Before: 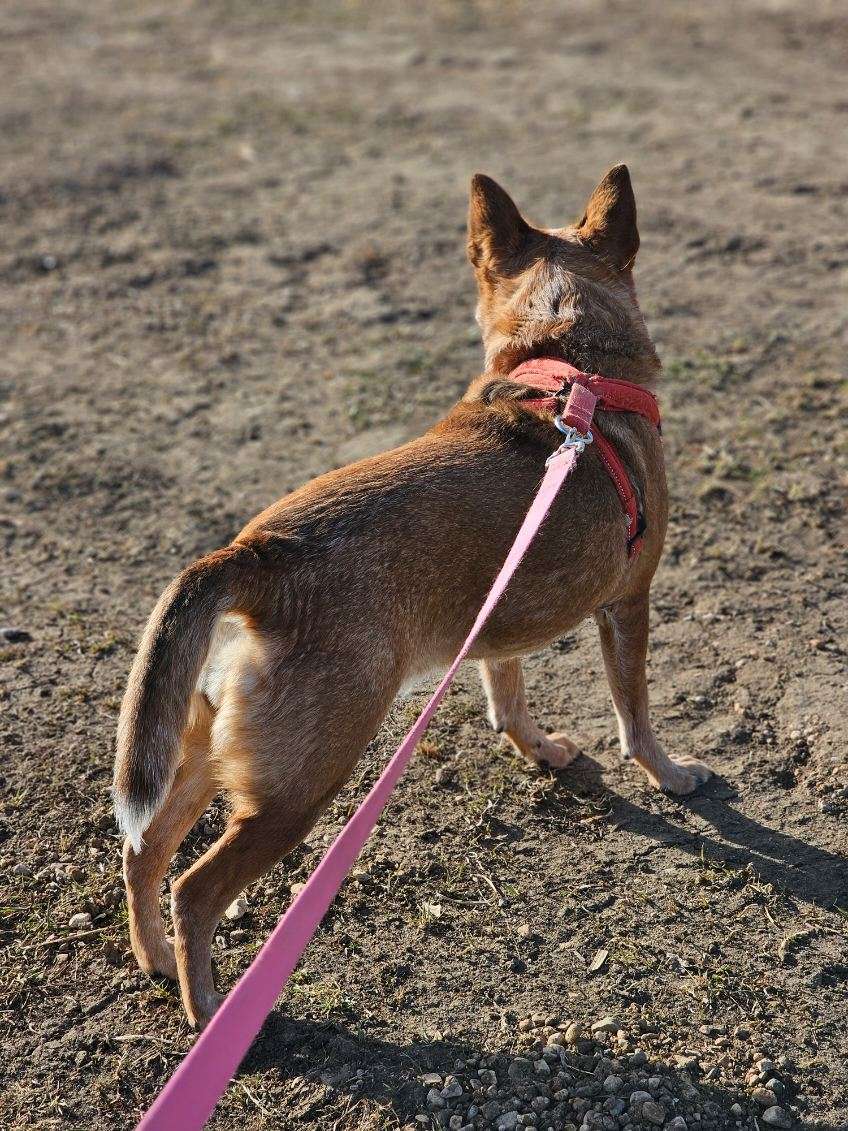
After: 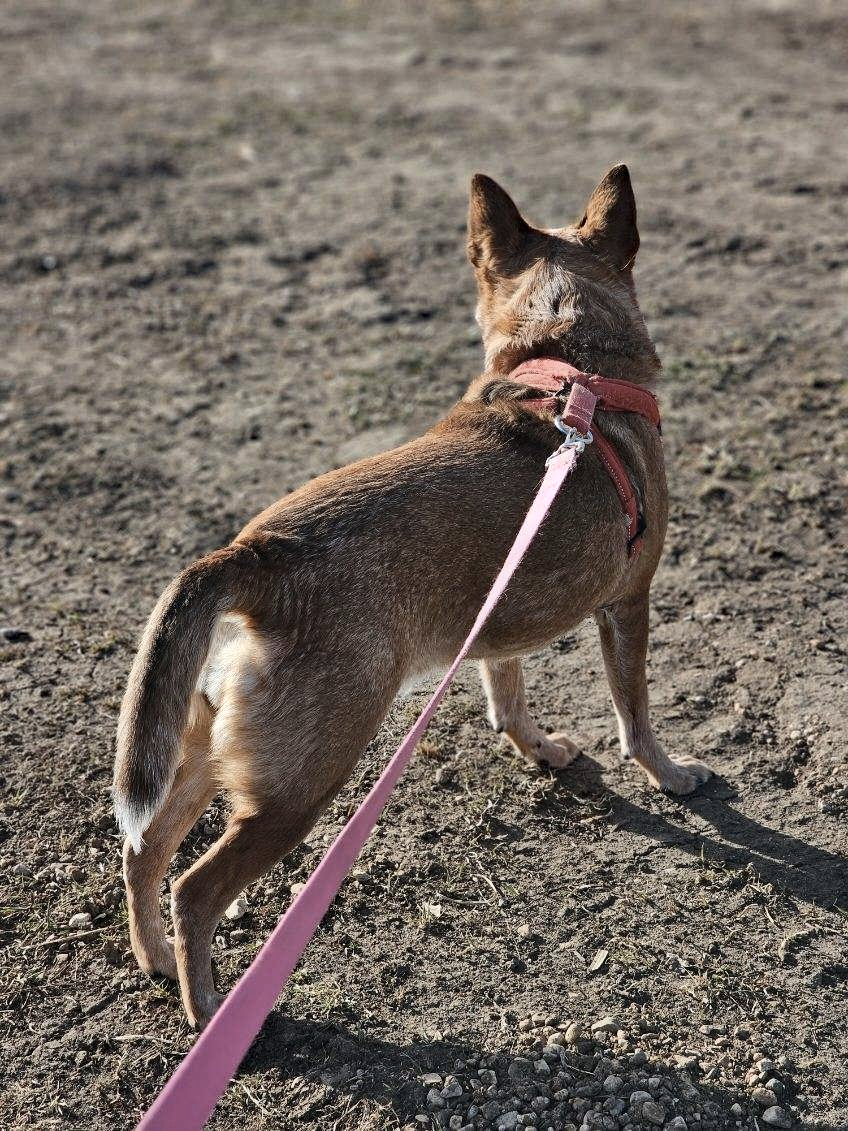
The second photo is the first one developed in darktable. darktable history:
shadows and highlights: soften with gaussian
haze removal: compatibility mode true, adaptive false
contrast brightness saturation: contrast 0.1, saturation -0.36
